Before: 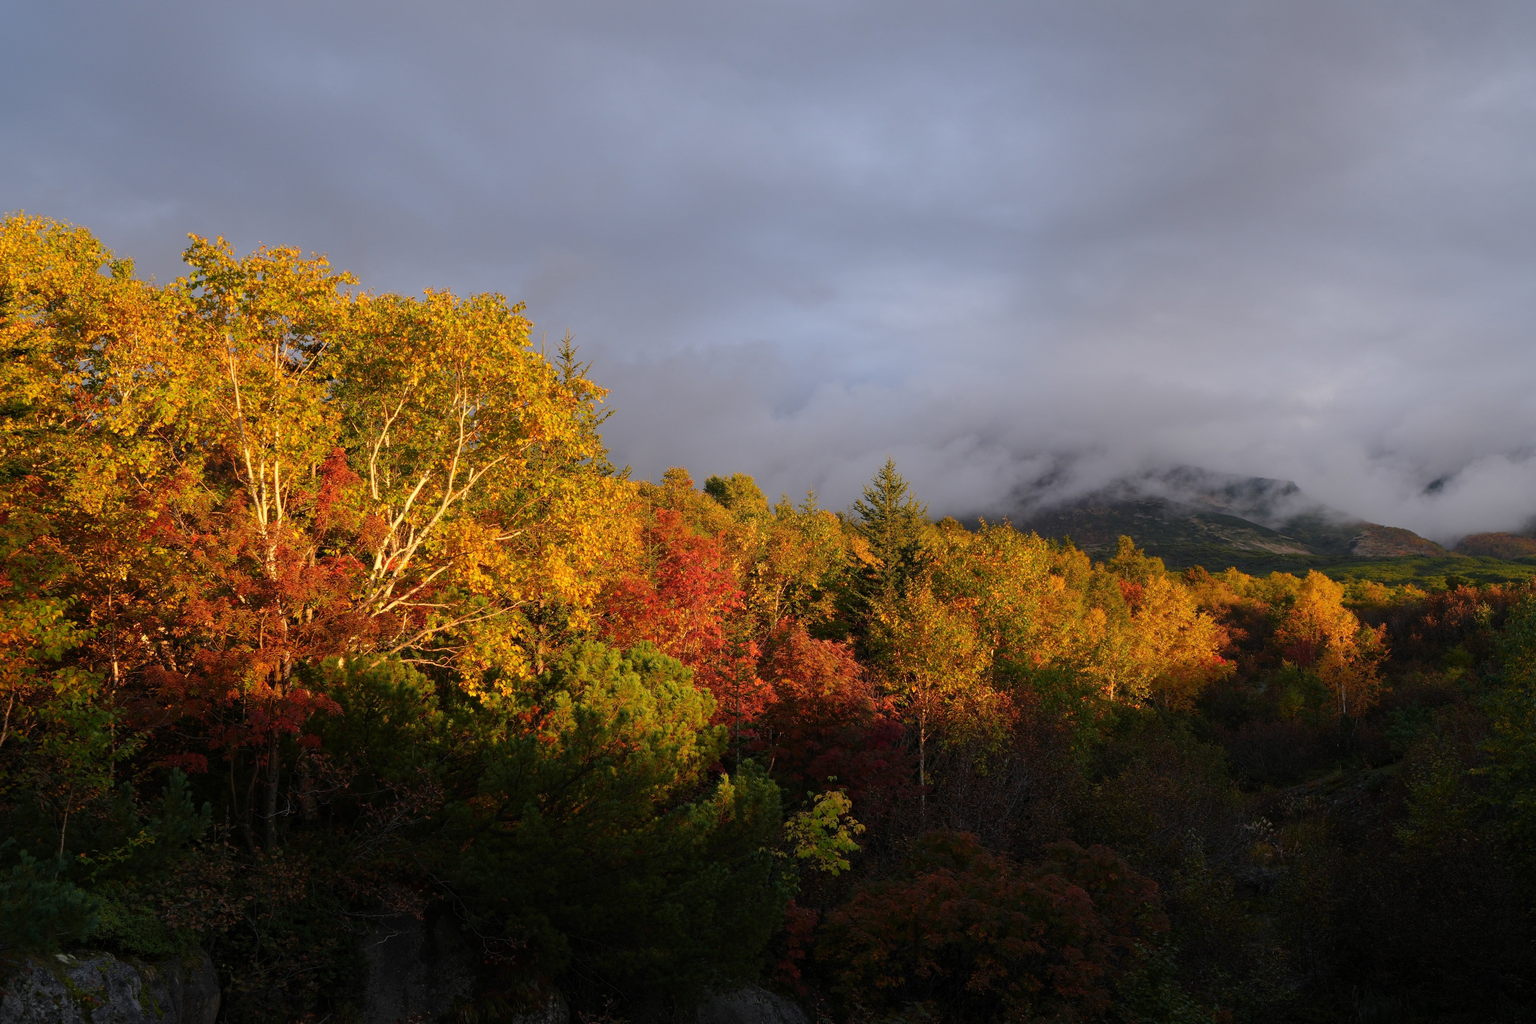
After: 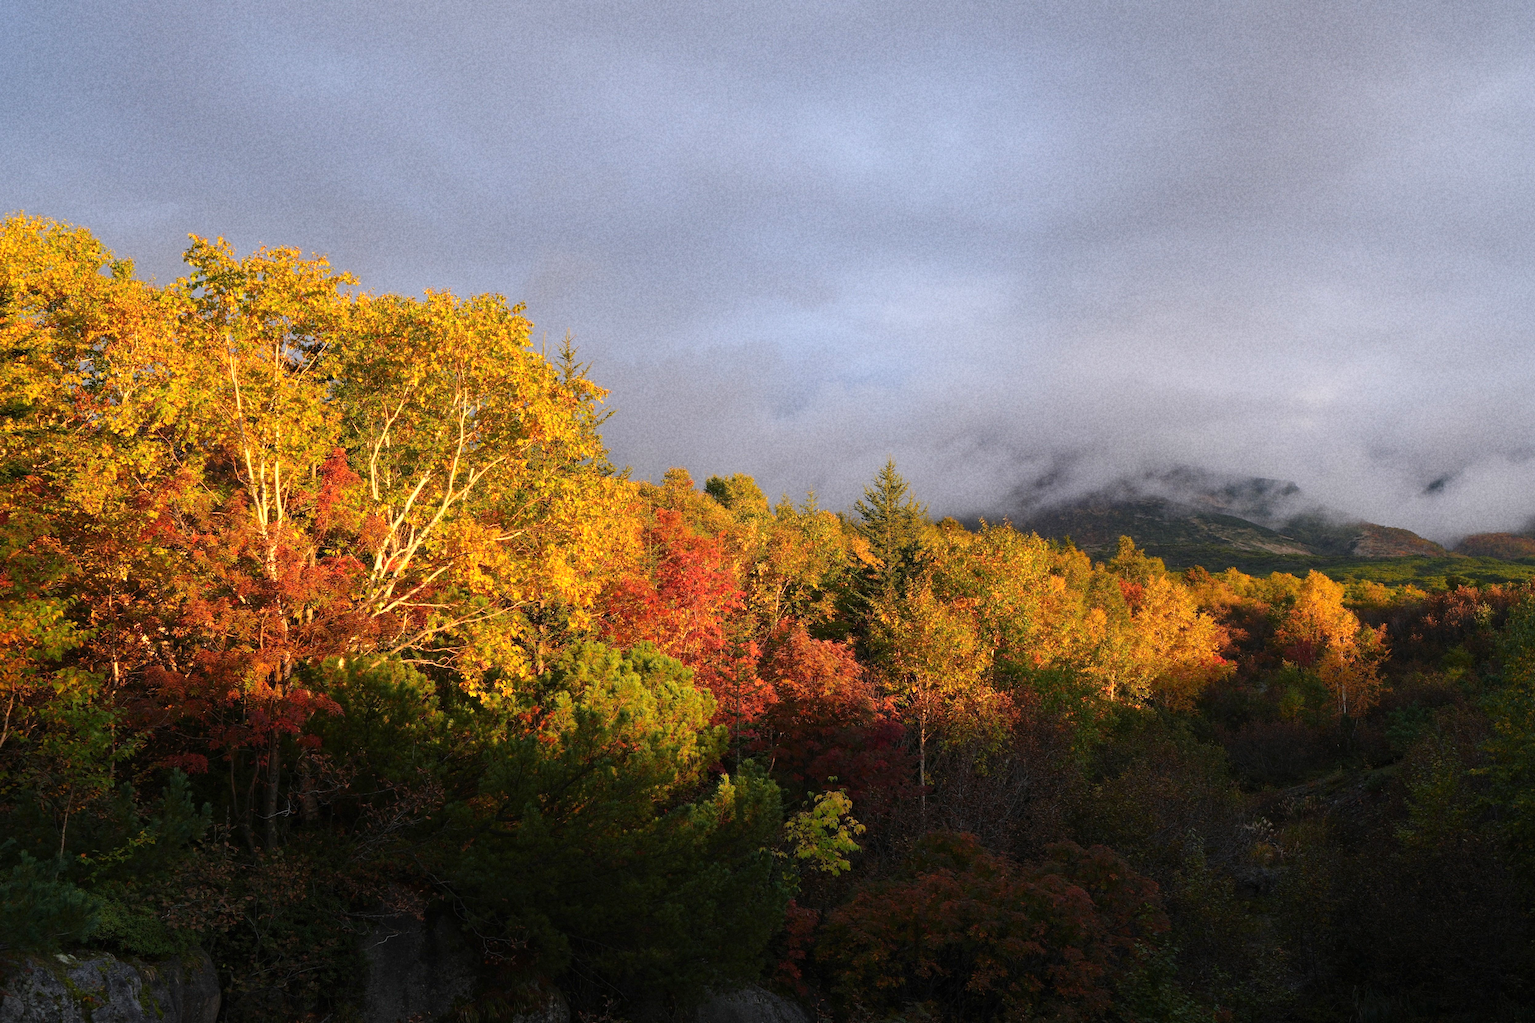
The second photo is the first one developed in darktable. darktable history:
grain: coarseness 22.88 ISO
exposure: black level correction 0, exposure 0.5 EV, compensate exposure bias true, compensate highlight preservation false
white balance: emerald 1
